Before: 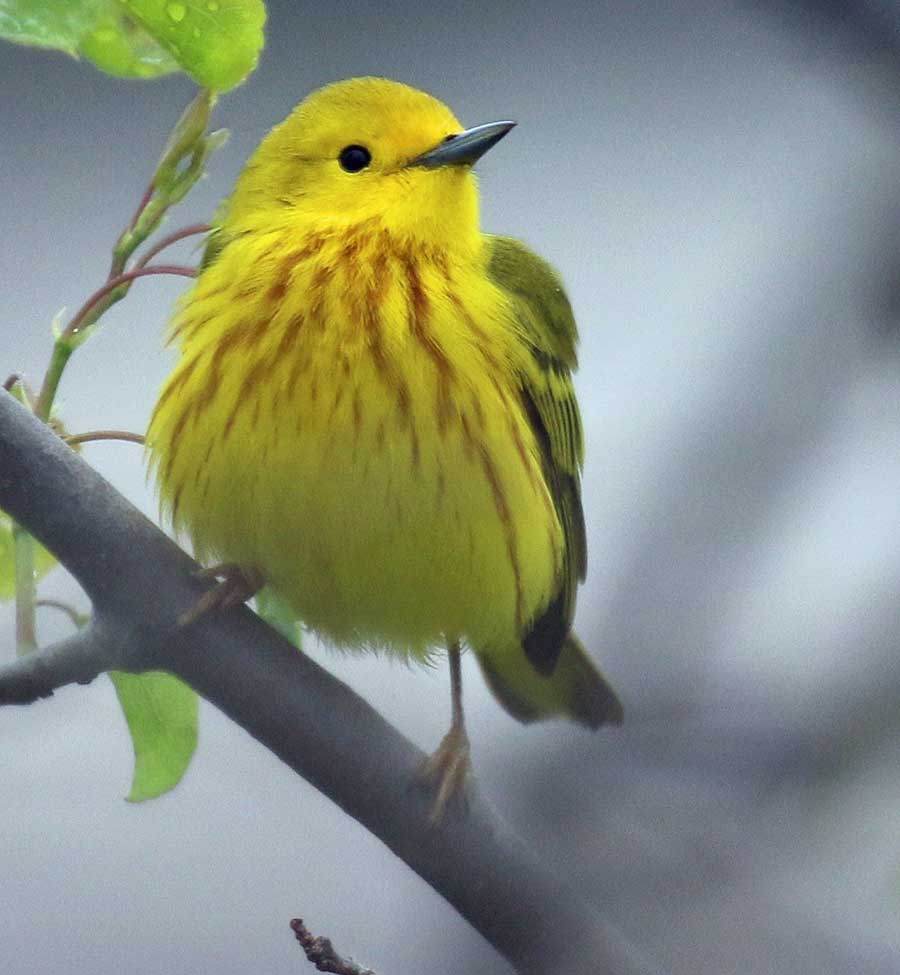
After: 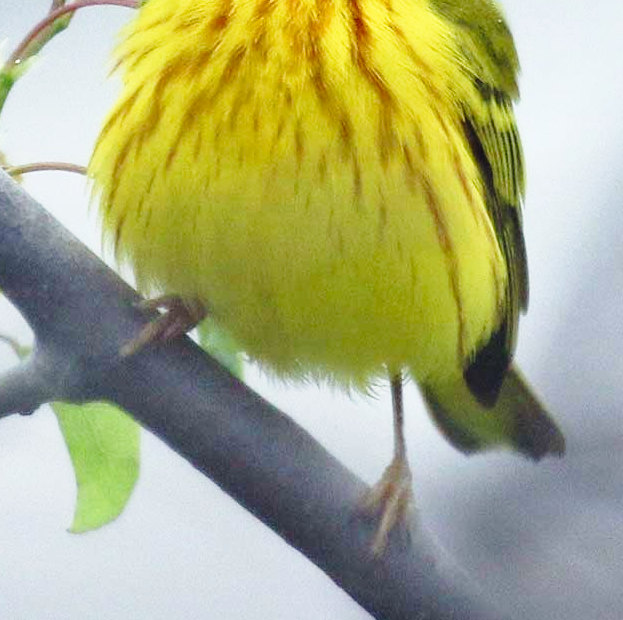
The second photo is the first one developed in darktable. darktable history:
crop: left 6.488%, top 27.668%, right 24.183%, bottom 8.656%
base curve: curves: ch0 [(0, 0) (0.028, 0.03) (0.121, 0.232) (0.46, 0.748) (0.859, 0.968) (1, 1)], preserve colors none
